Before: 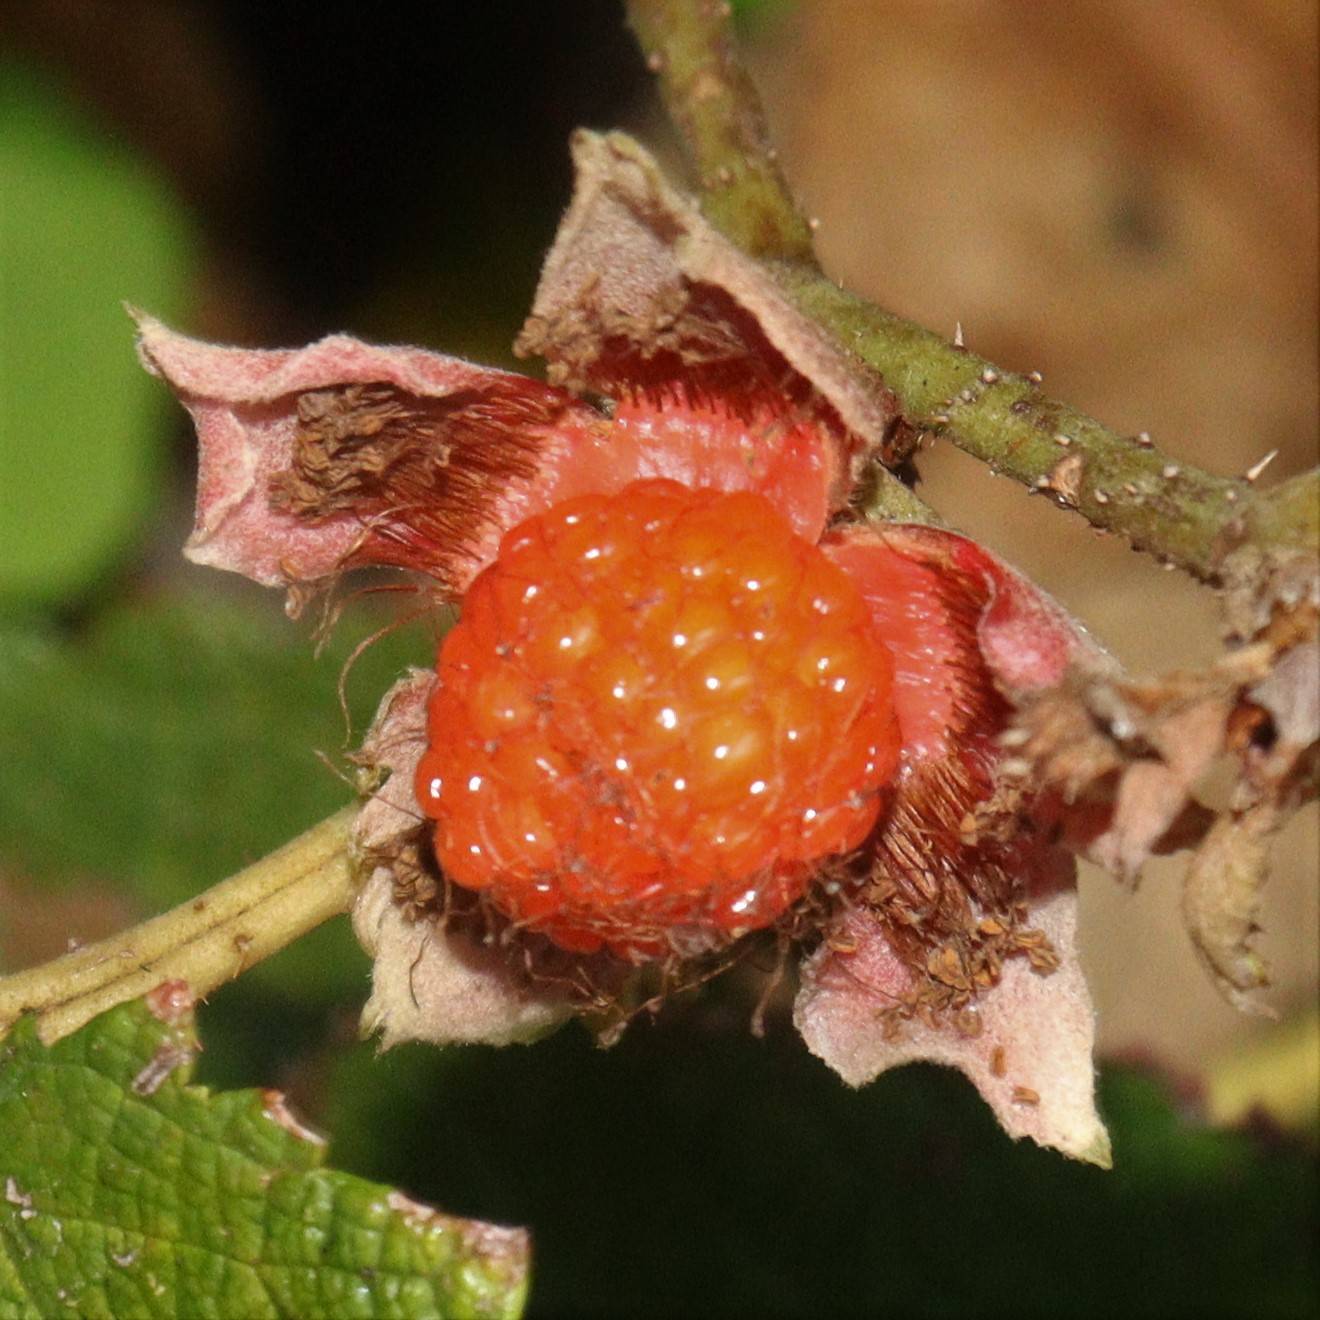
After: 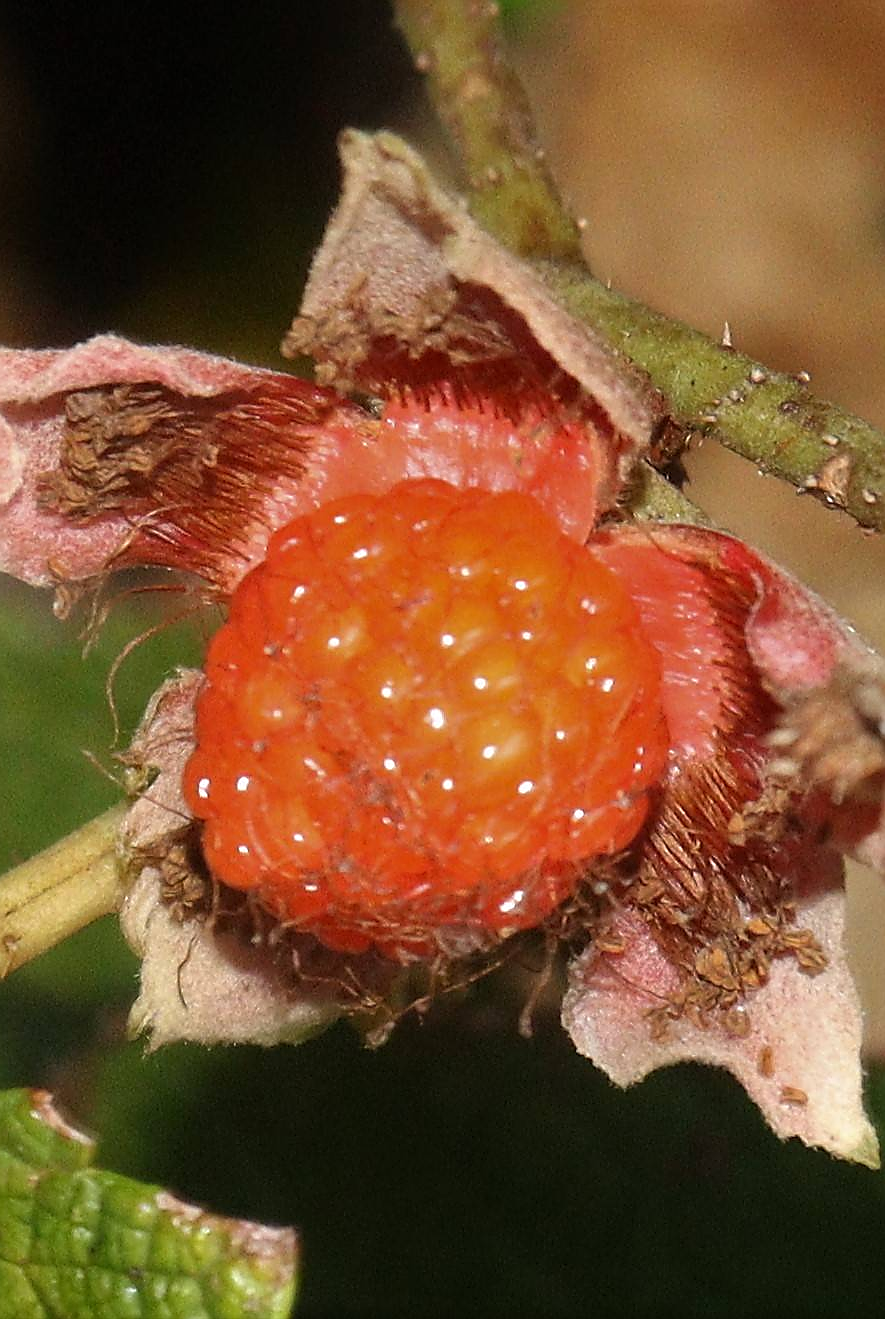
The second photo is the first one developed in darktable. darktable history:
sharpen: radius 1.423, amount 1.263, threshold 0.829
crop and rotate: left 17.594%, right 15.339%
